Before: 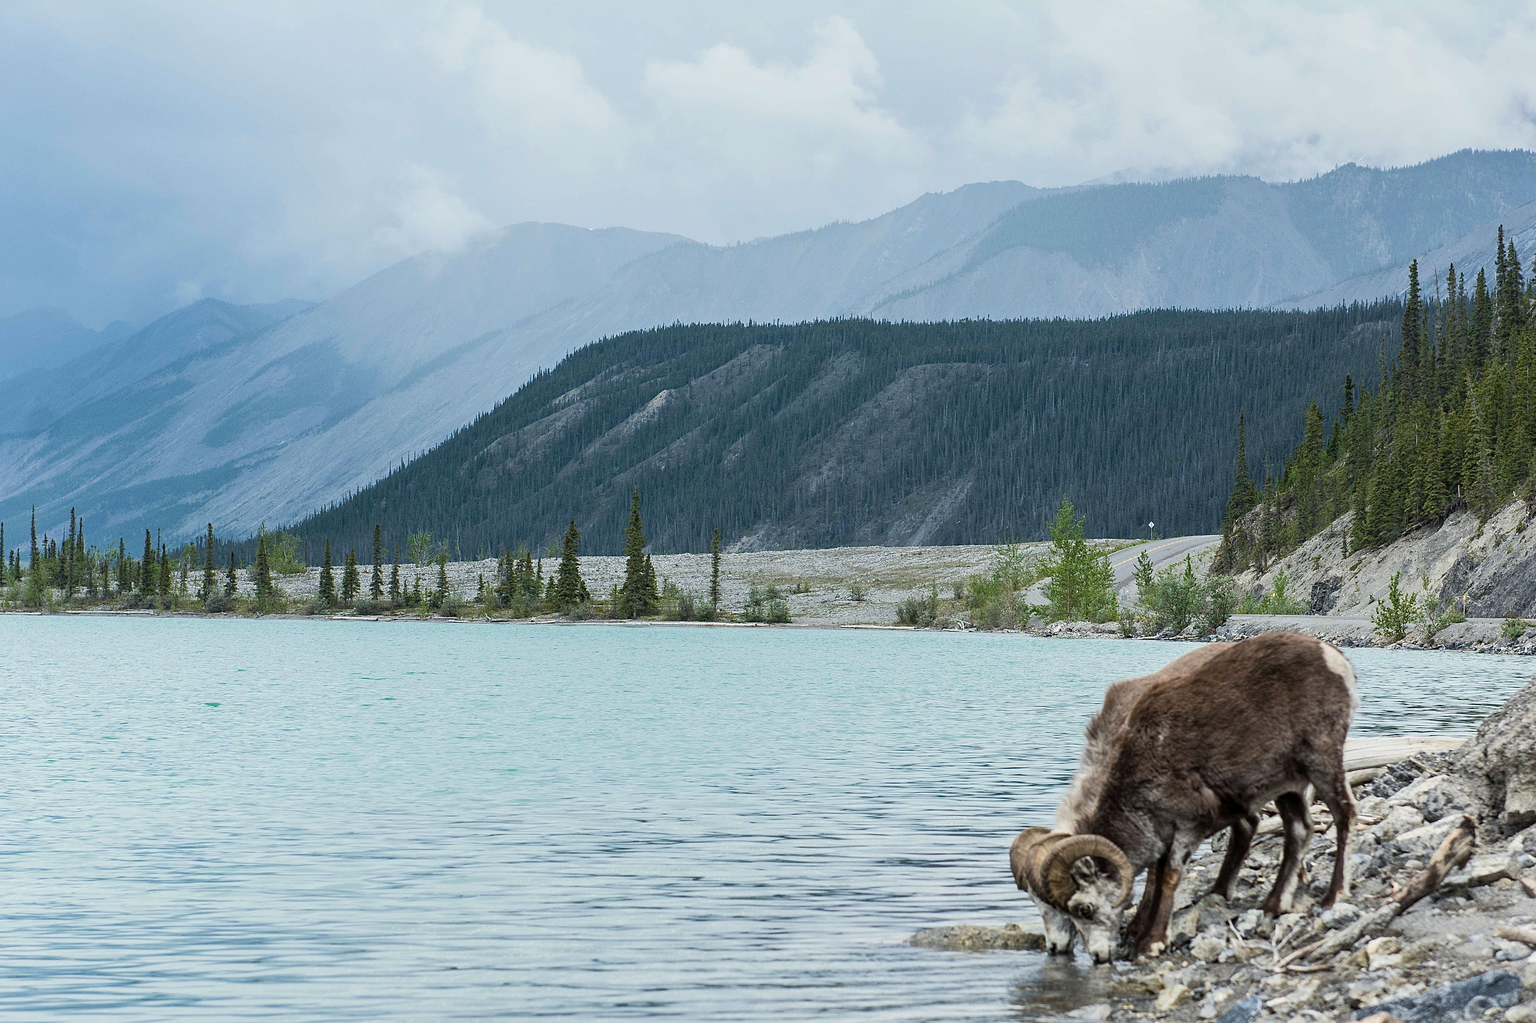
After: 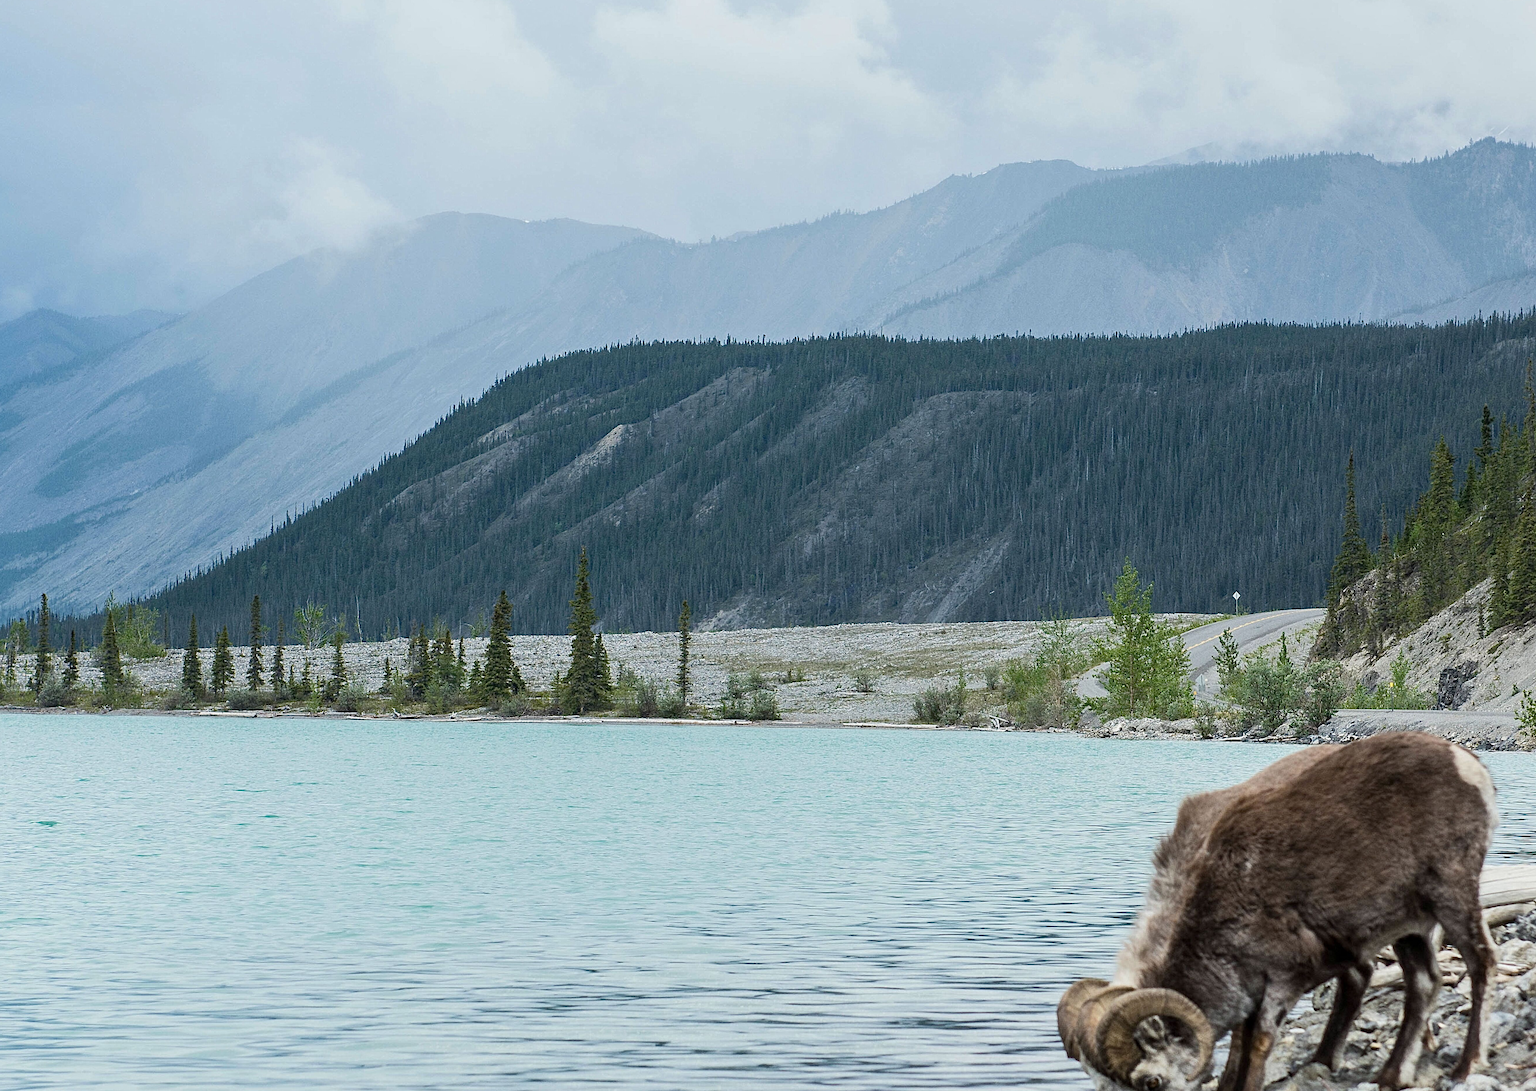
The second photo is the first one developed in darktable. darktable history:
crop: left 11.433%, top 5.359%, right 9.598%, bottom 10.4%
